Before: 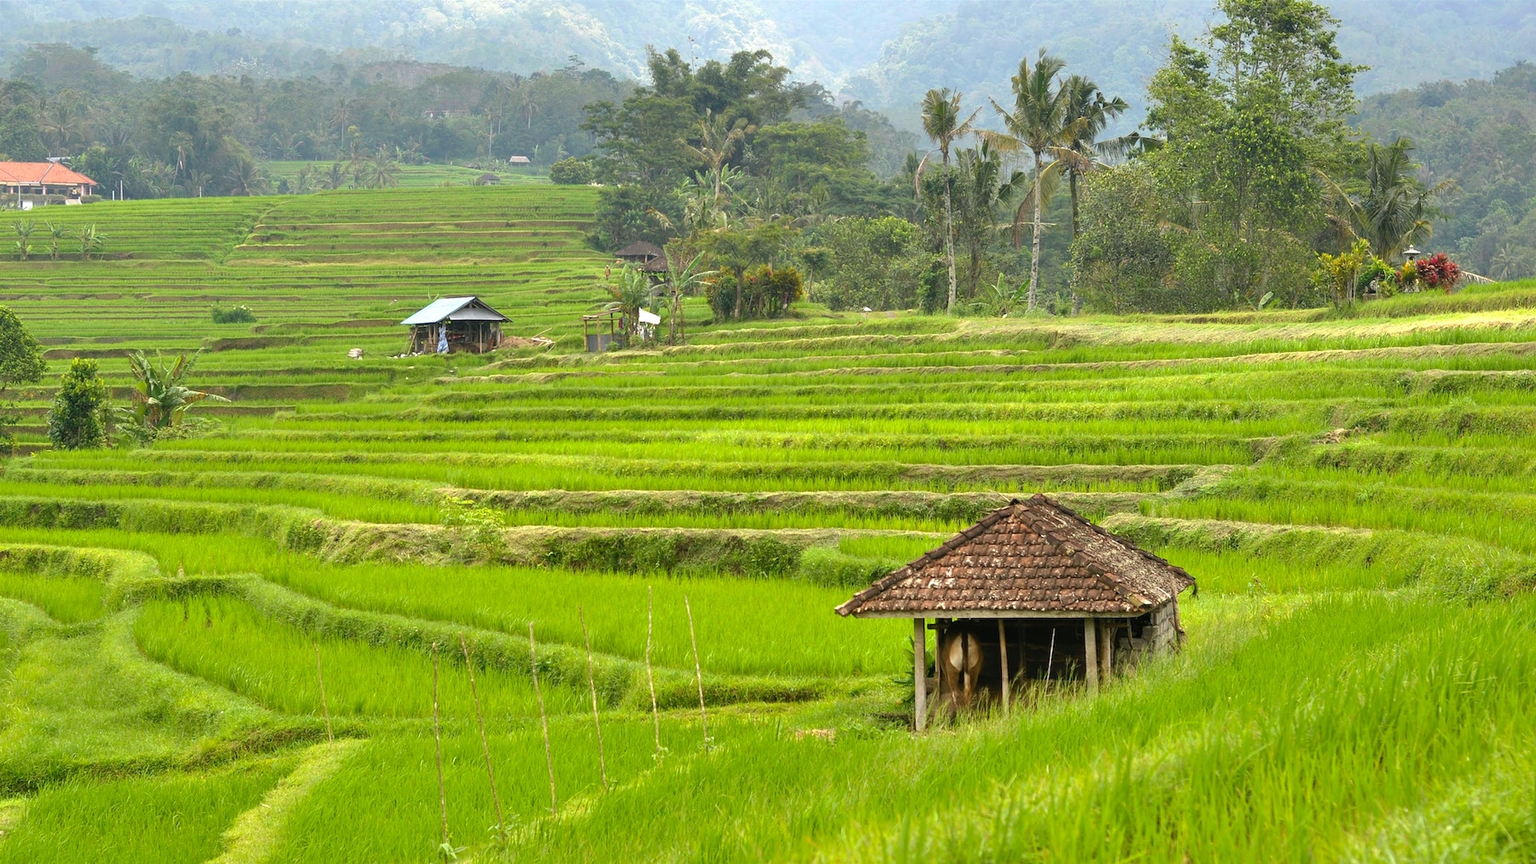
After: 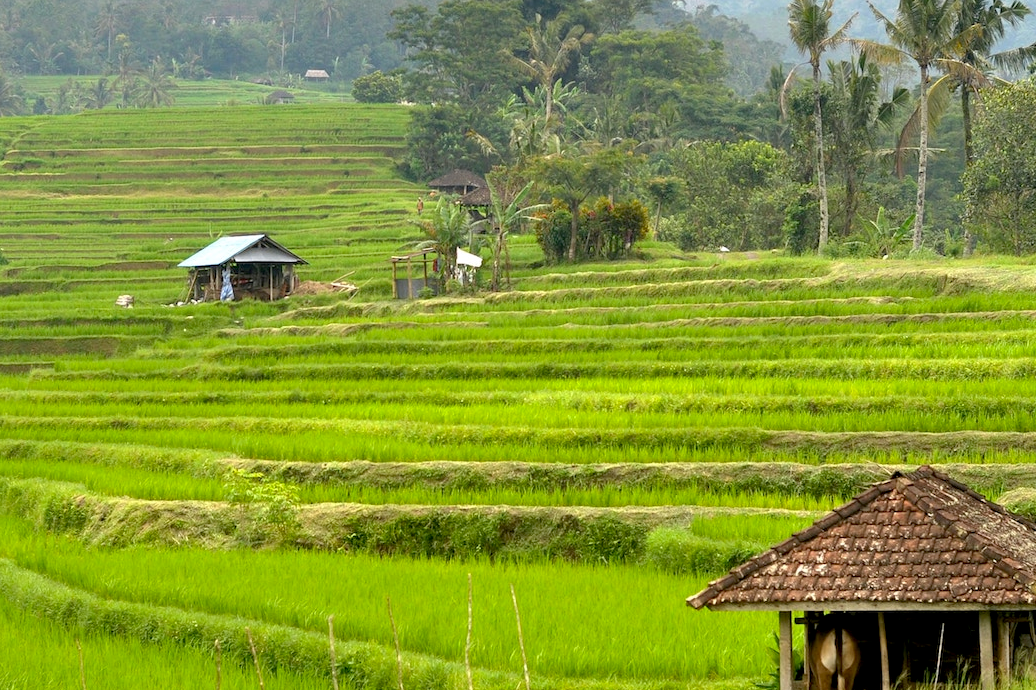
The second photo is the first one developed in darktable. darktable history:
crop: left 16.229%, top 11.229%, right 26.203%, bottom 20.379%
exposure: black level correction 0.01, exposure 0.01 EV, compensate exposure bias true, compensate highlight preservation false
